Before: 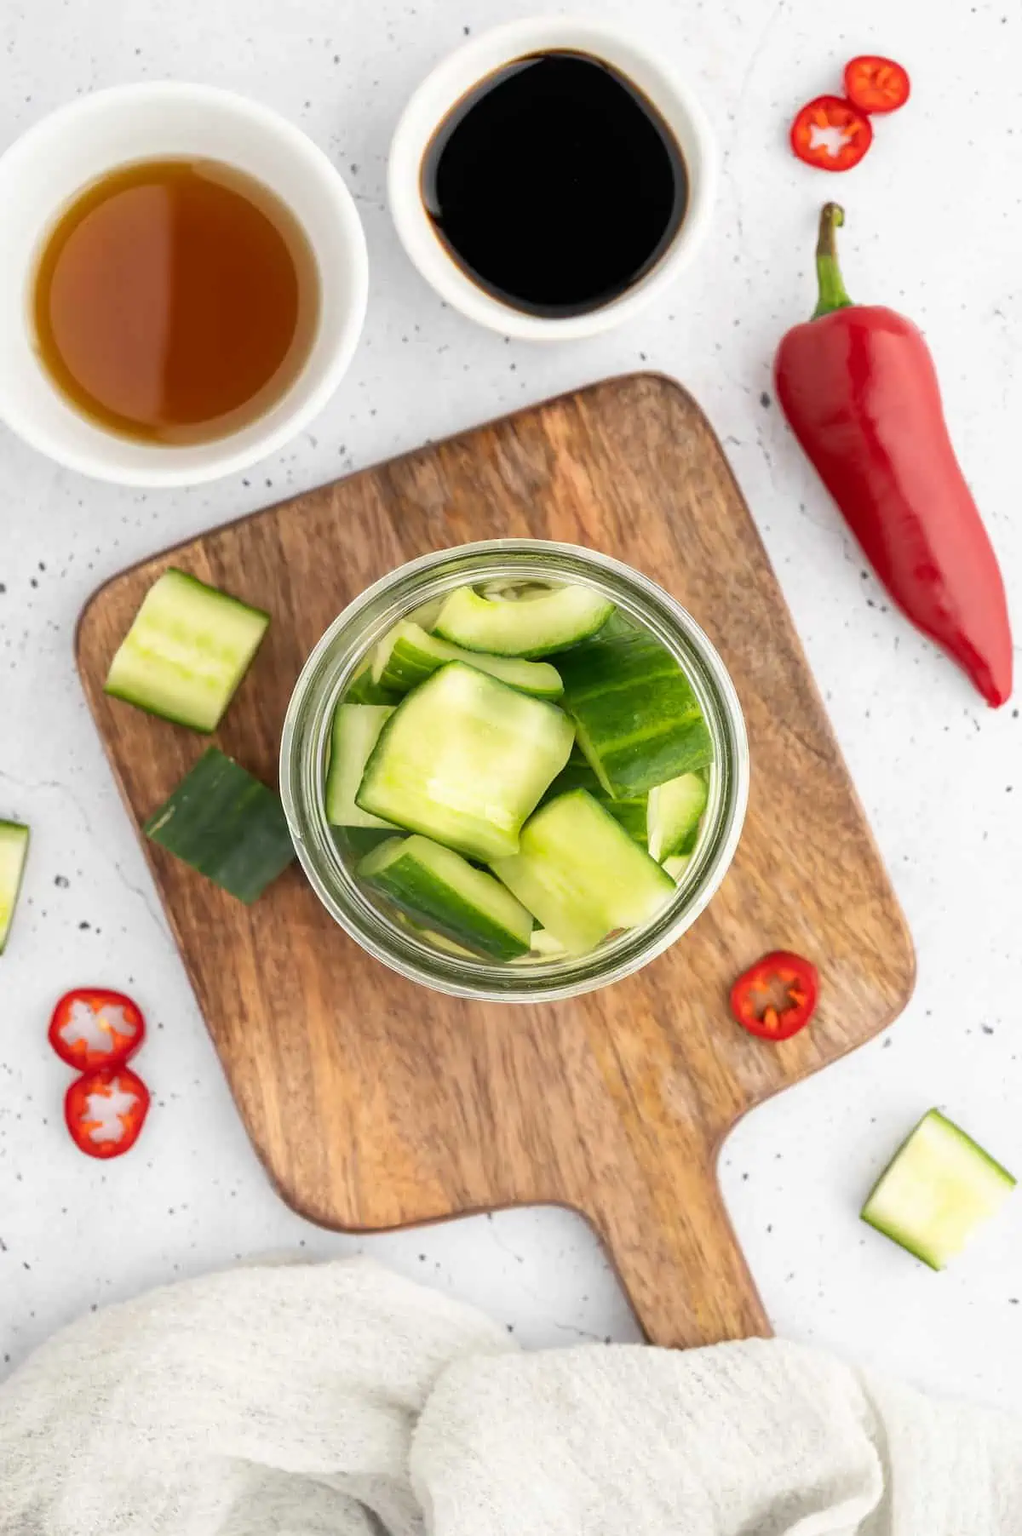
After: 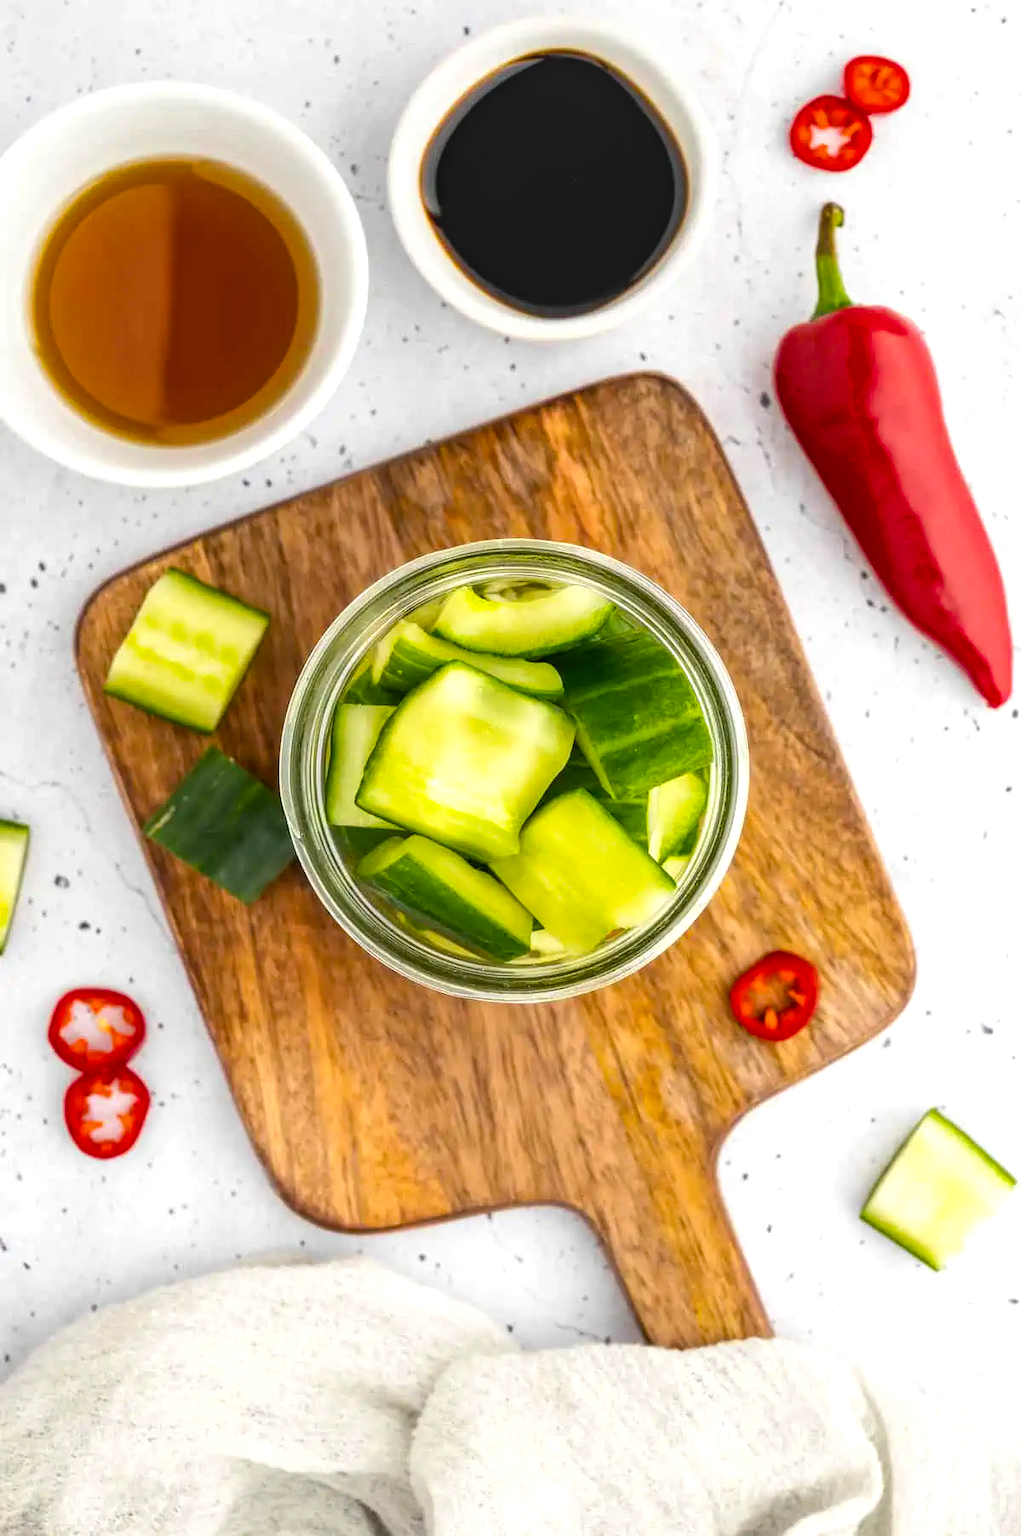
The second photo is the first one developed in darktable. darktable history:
local contrast: on, module defaults
color balance rgb: perceptual saturation grading › global saturation 29.683%, global vibrance 25.759%, contrast 6.733%
